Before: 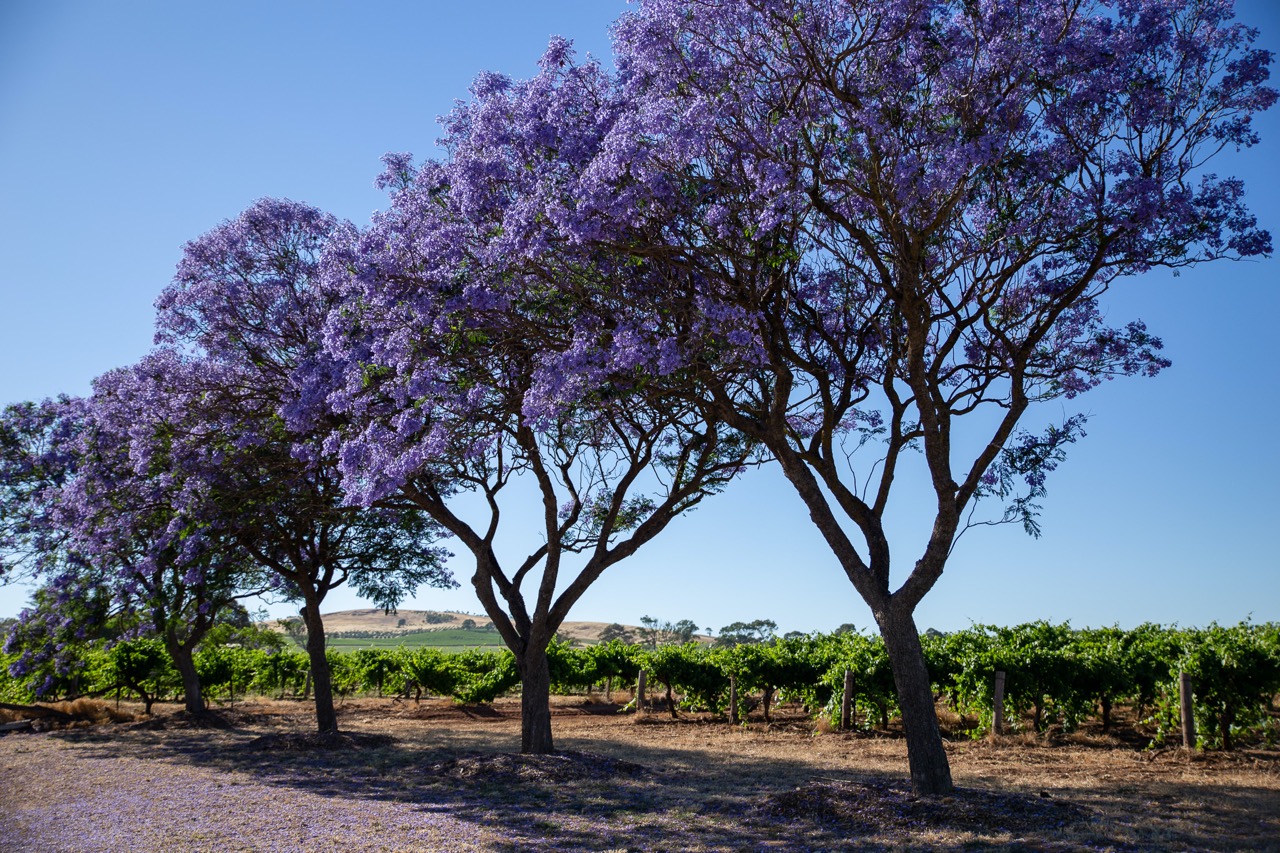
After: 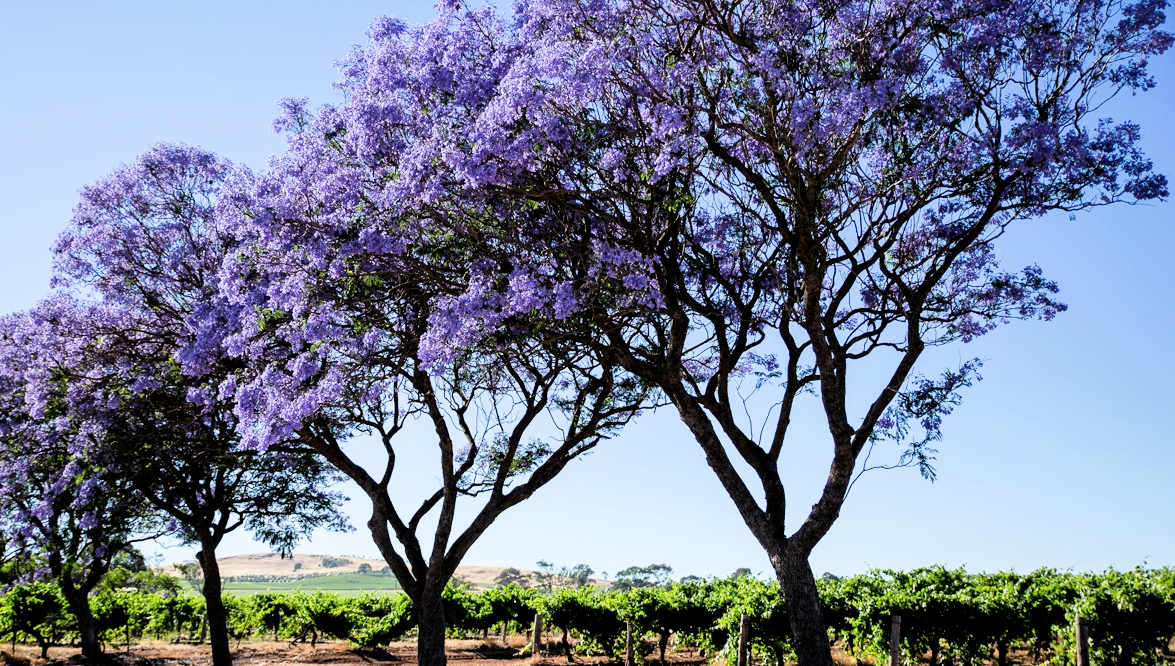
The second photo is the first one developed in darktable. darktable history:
exposure: black level correction 0, exposure 1.2 EV, compensate exposure bias true, compensate highlight preservation false
crop: left 8.183%, top 6.607%, bottom 15.261%
filmic rgb: black relative exposure -5.11 EV, white relative exposure 3.99 EV, hardness 2.88, contrast 1.299, highlights saturation mix -9.53%
